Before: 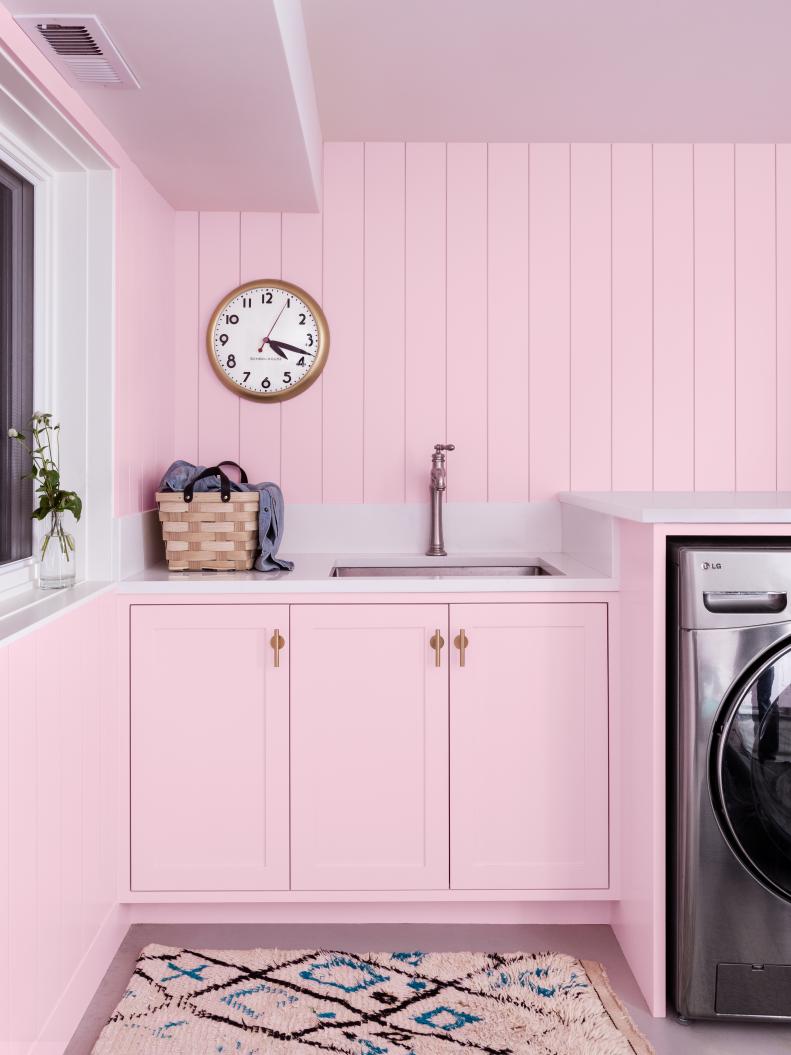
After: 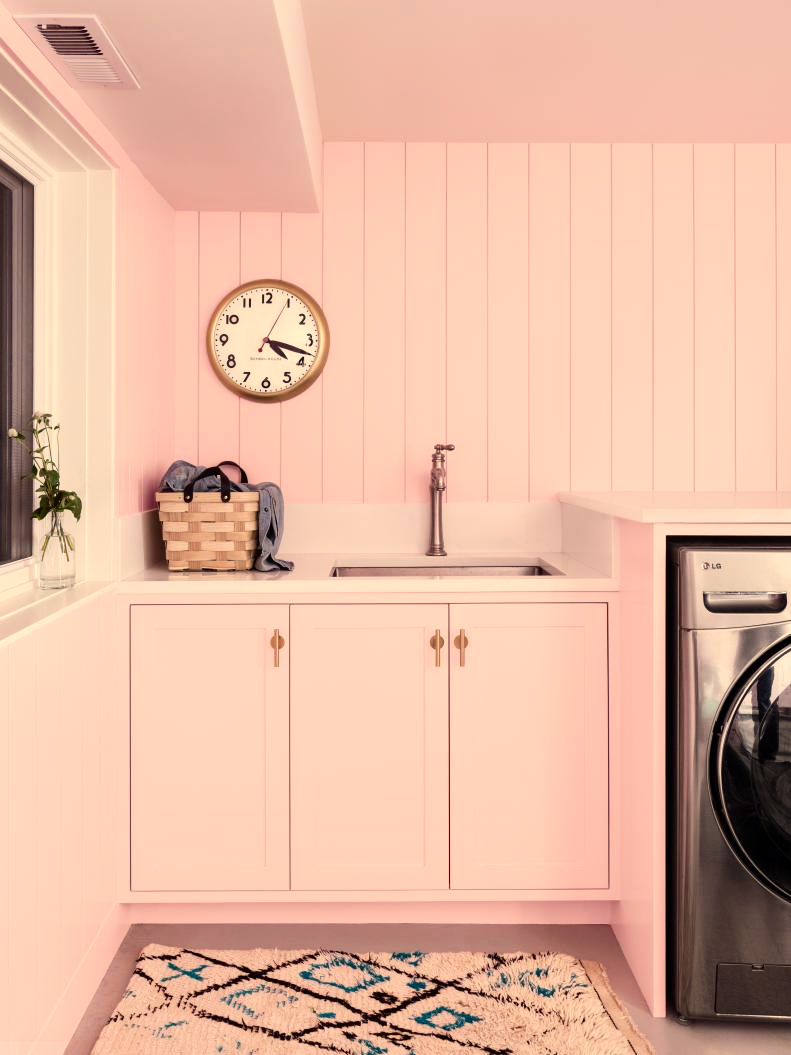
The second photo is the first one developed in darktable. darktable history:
white balance: red 1.123, blue 0.83
contrast brightness saturation: contrast 0.14
